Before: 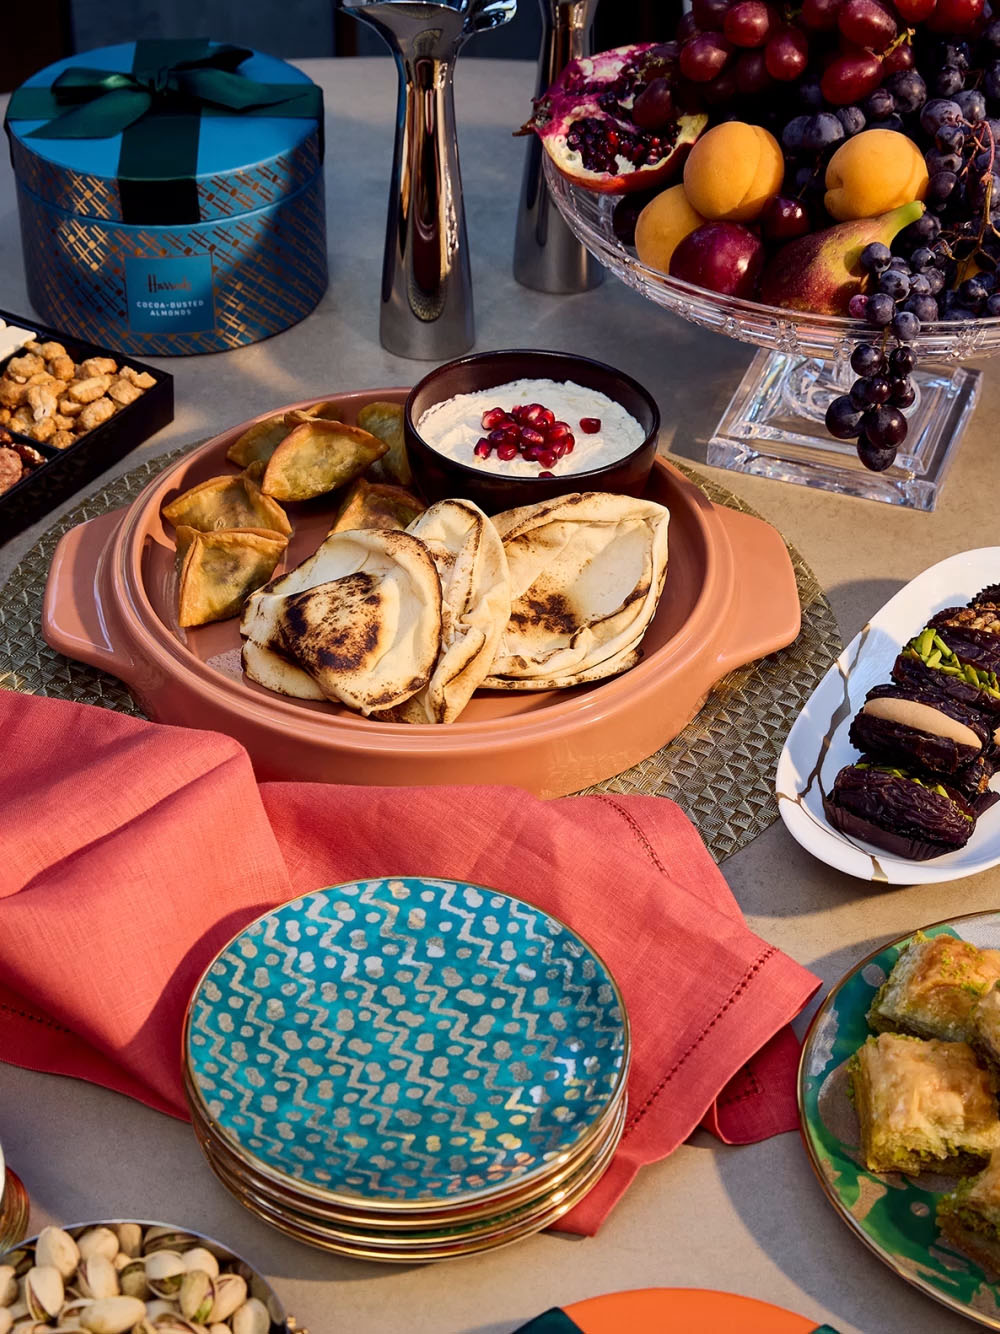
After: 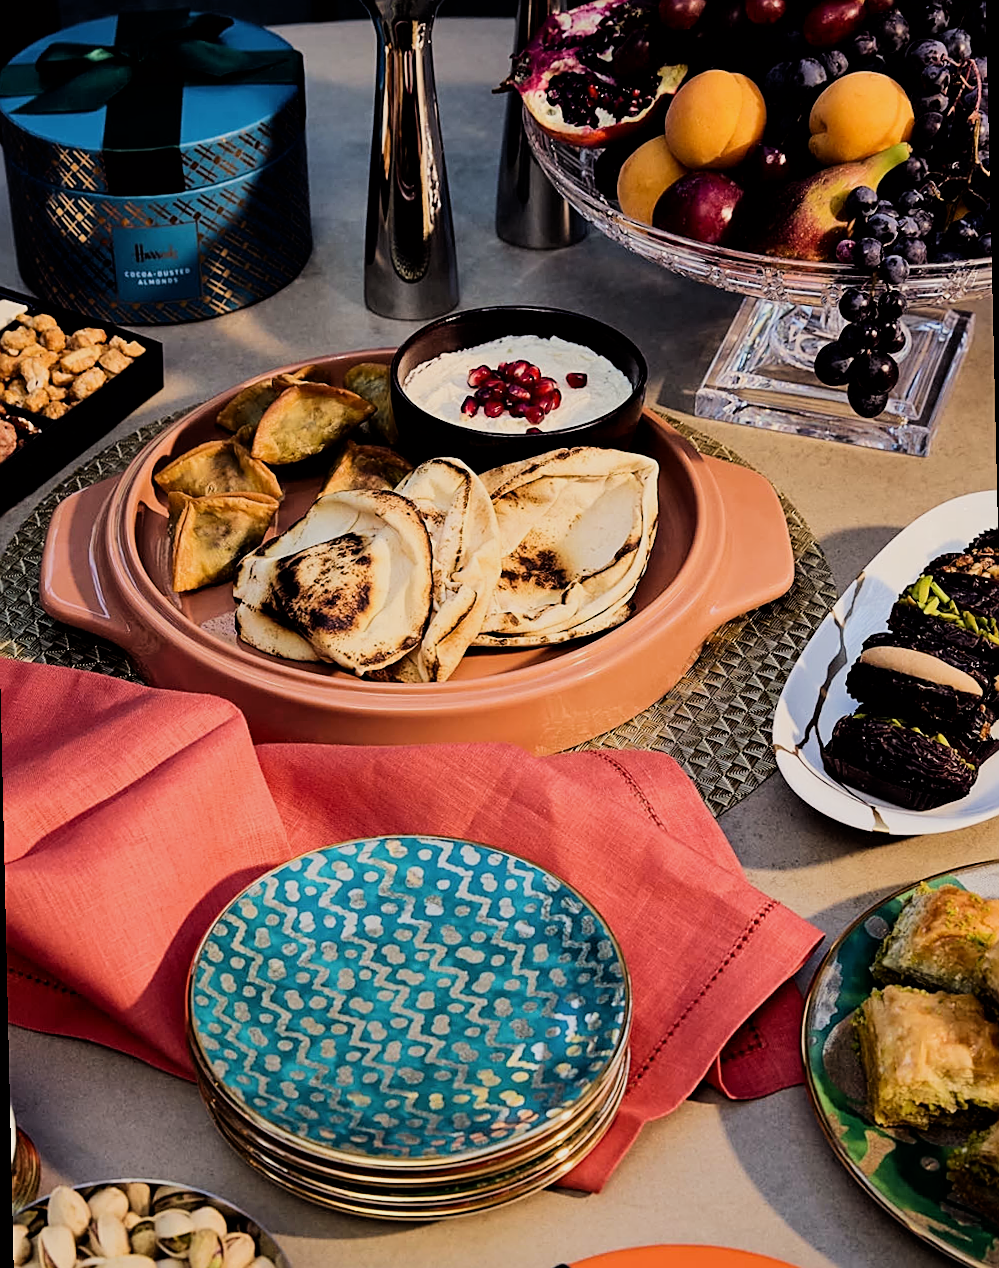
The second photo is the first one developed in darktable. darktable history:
rotate and perspective: rotation -1.32°, lens shift (horizontal) -0.031, crop left 0.015, crop right 0.985, crop top 0.047, crop bottom 0.982
filmic rgb: black relative exposure -5 EV, hardness 2.88, contrast 1.3, highlights saturation mix -30%
color correction: highlights b* 3
sharpen: on, module defaults
